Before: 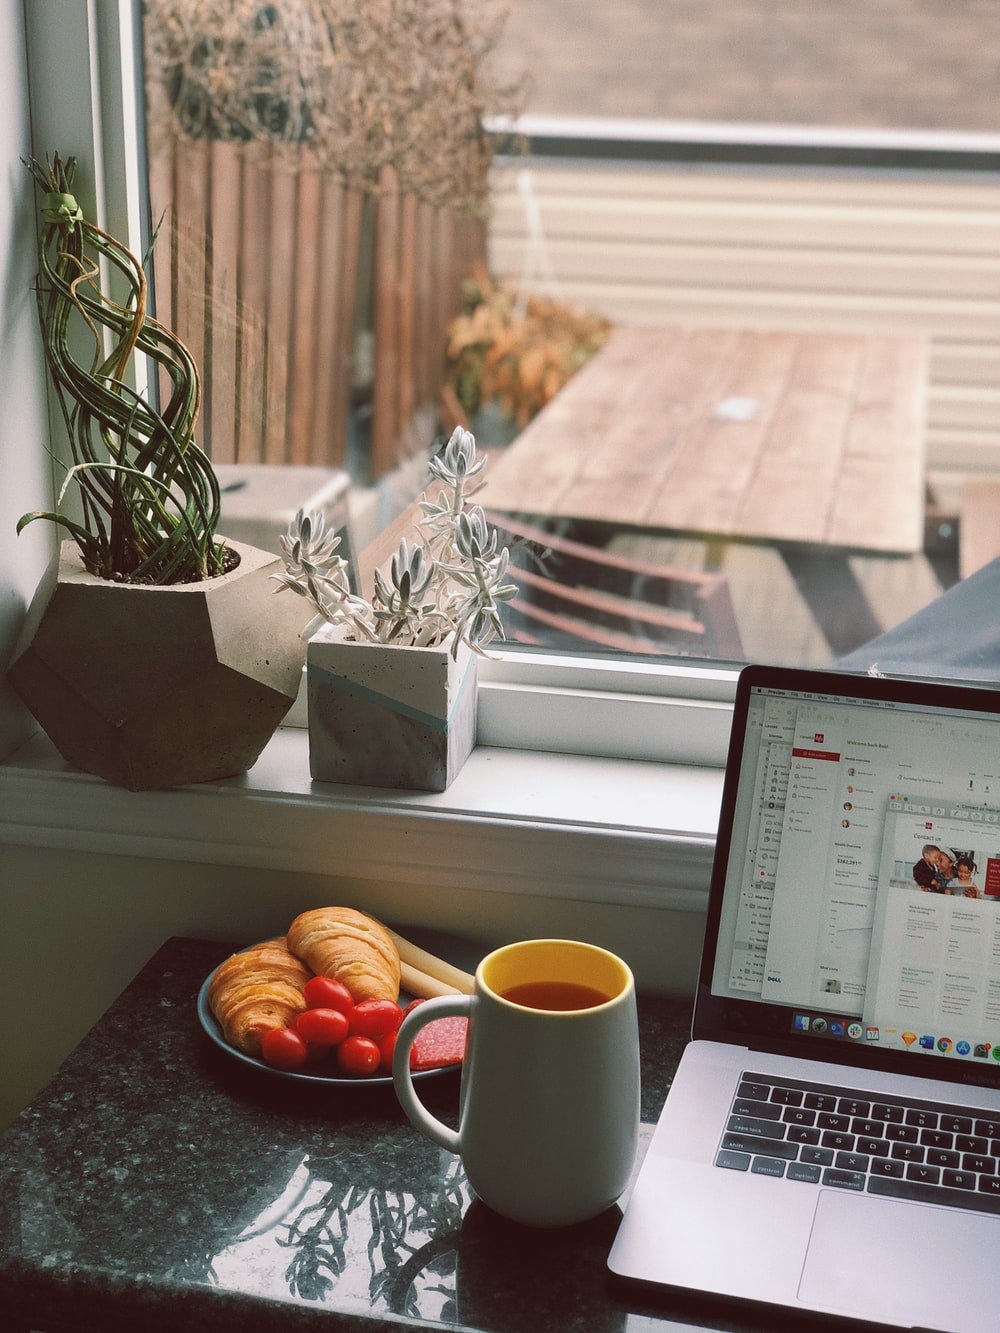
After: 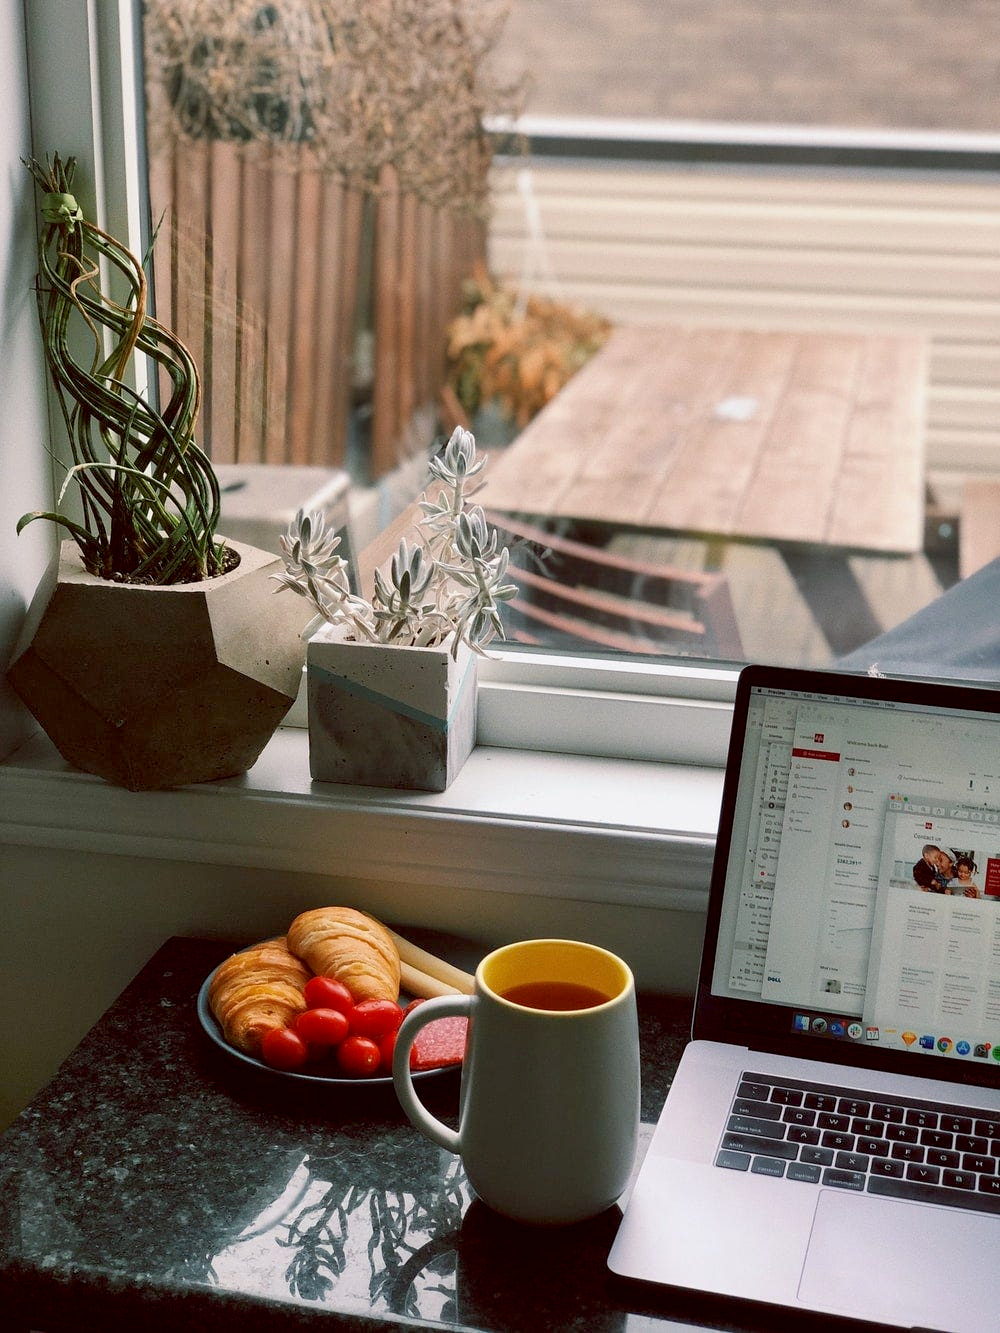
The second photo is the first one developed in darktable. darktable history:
exposure: black level correction 0.013, compensate exposure bias true, compensate highlight preservation false
